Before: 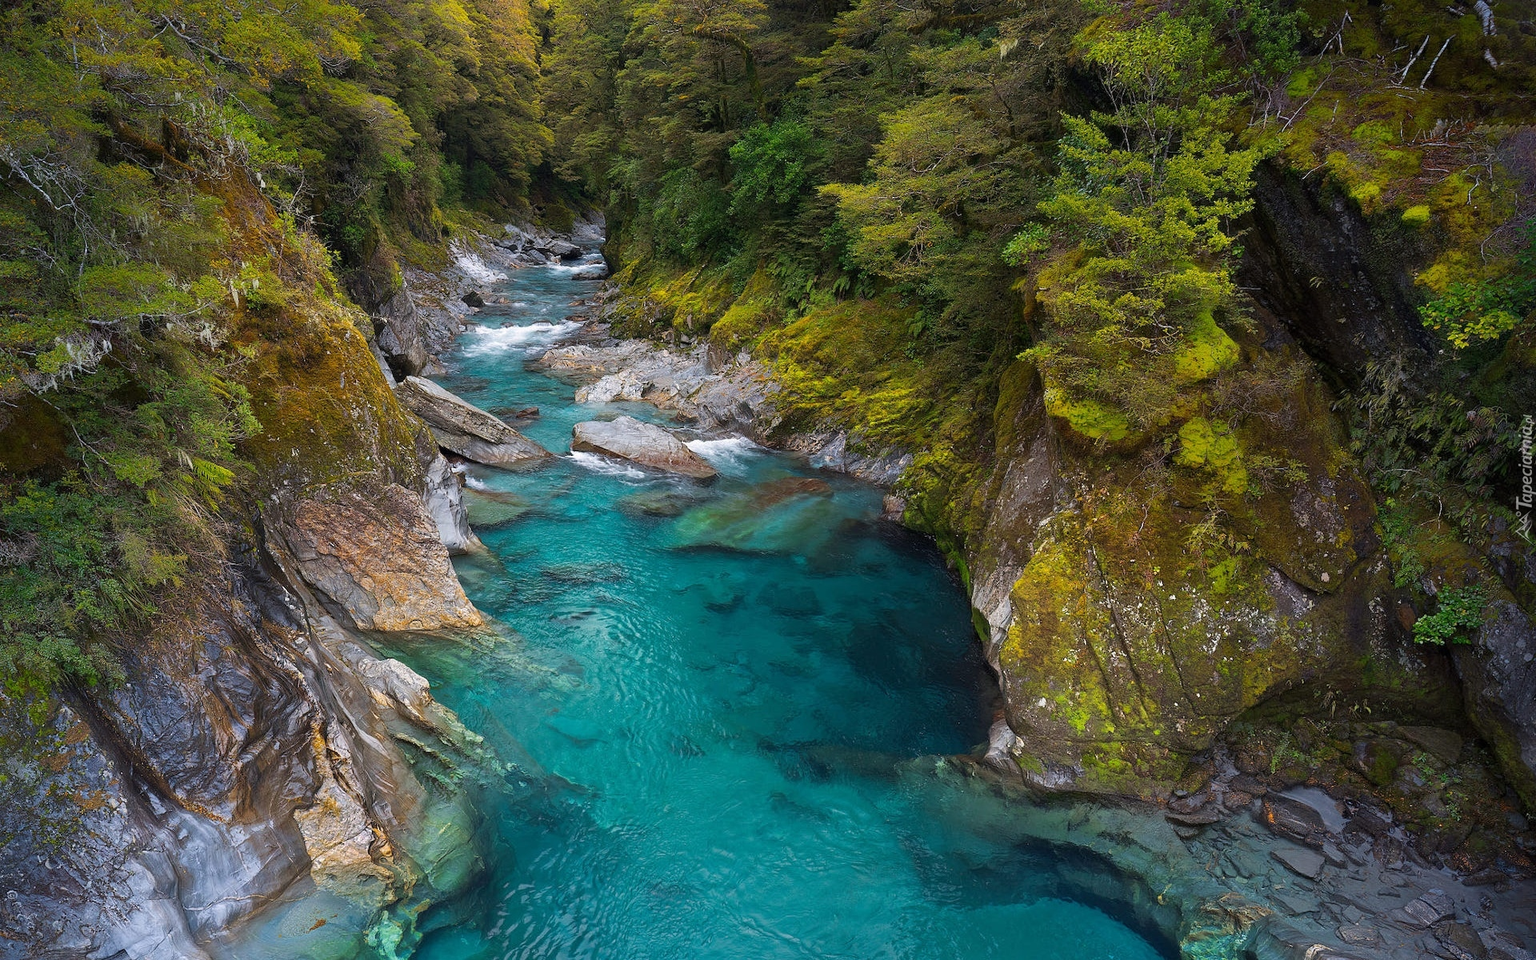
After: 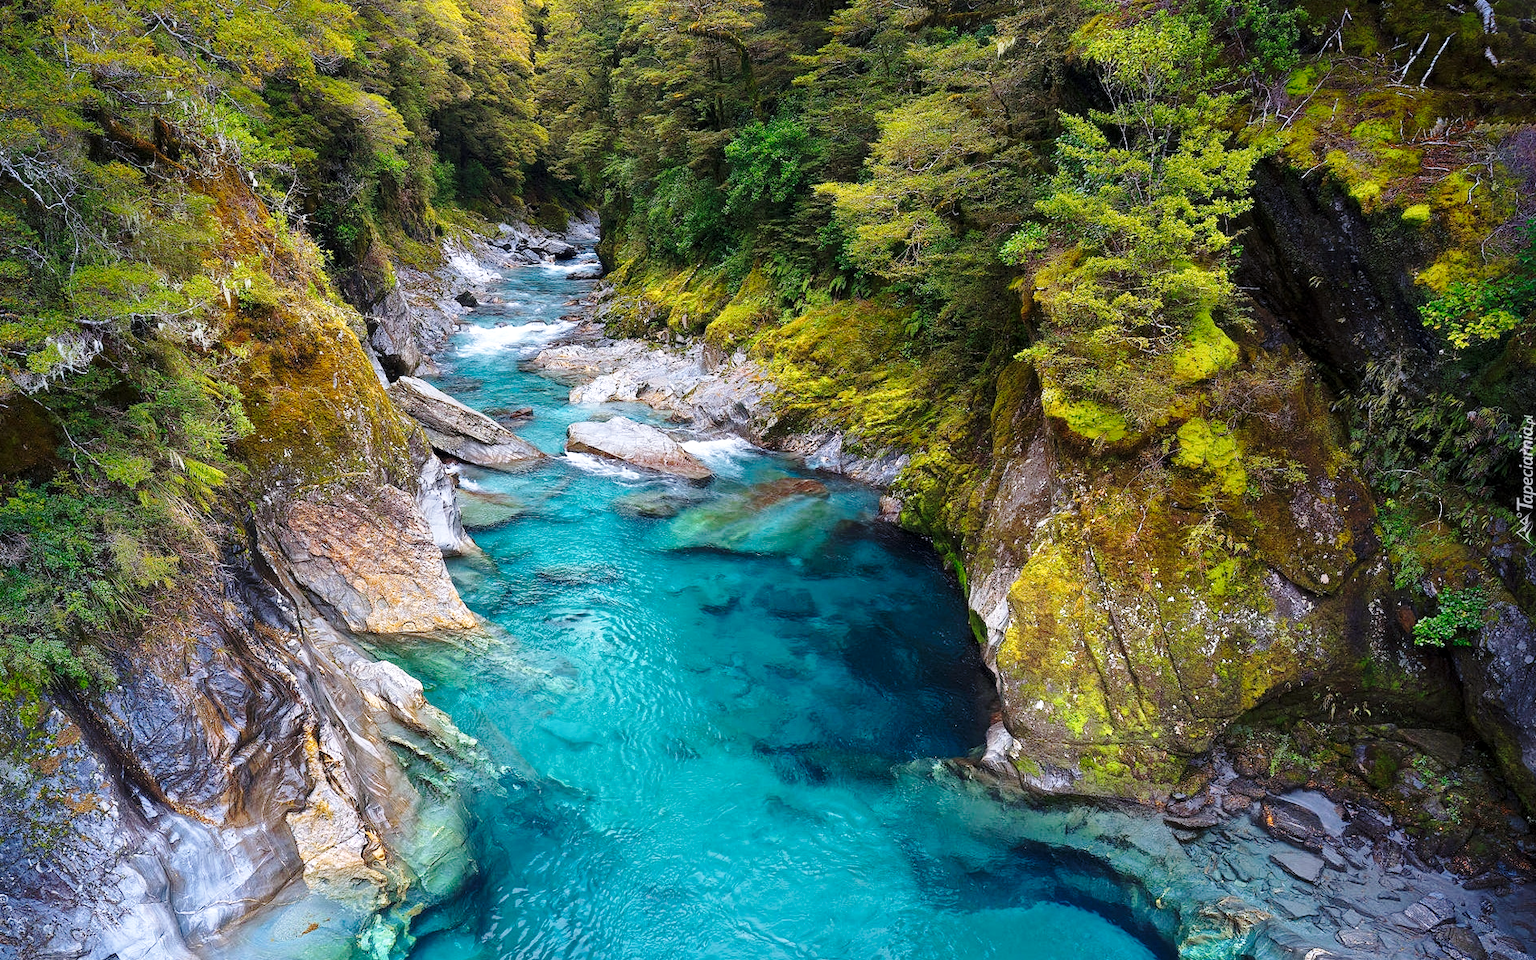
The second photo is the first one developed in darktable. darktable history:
color calibration: illuminant as shot in camera, x 0.358, y 0.373, temperature 4628.91 K
crop and rotate: left 0.664%, top 0.29%, bottom 0.334%
local contrast: highlights 106%, shadows 100%, detail 120%, midtone range 0.2
base curve: curves: ch0 [(0, 0) (0.028, 0.03) (0.121, 0.232) (0.46, 0.748) (0.859, 0.968) (1, 1)], preserve colors none
